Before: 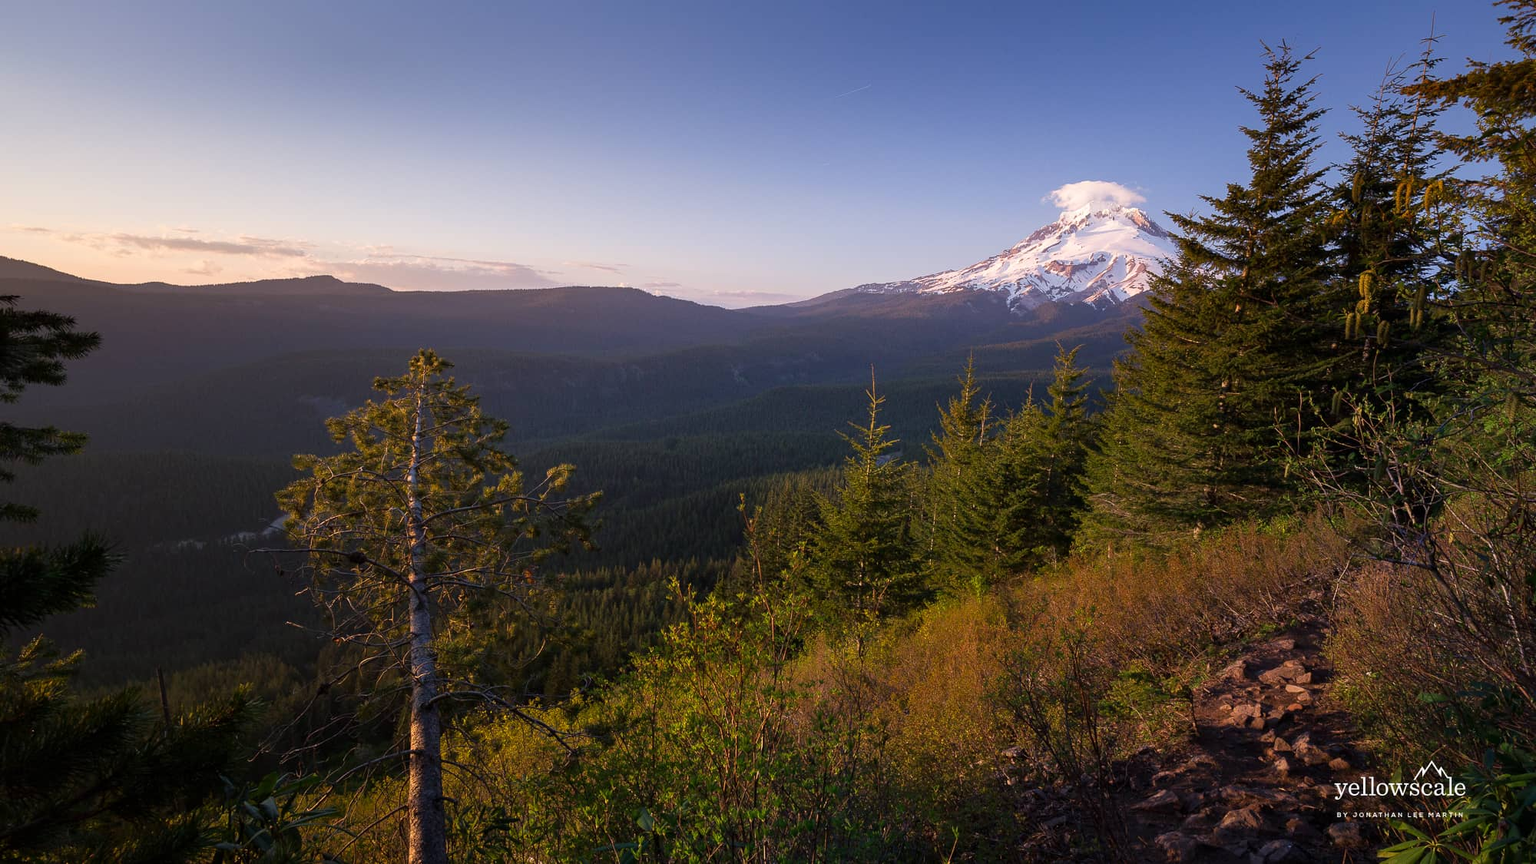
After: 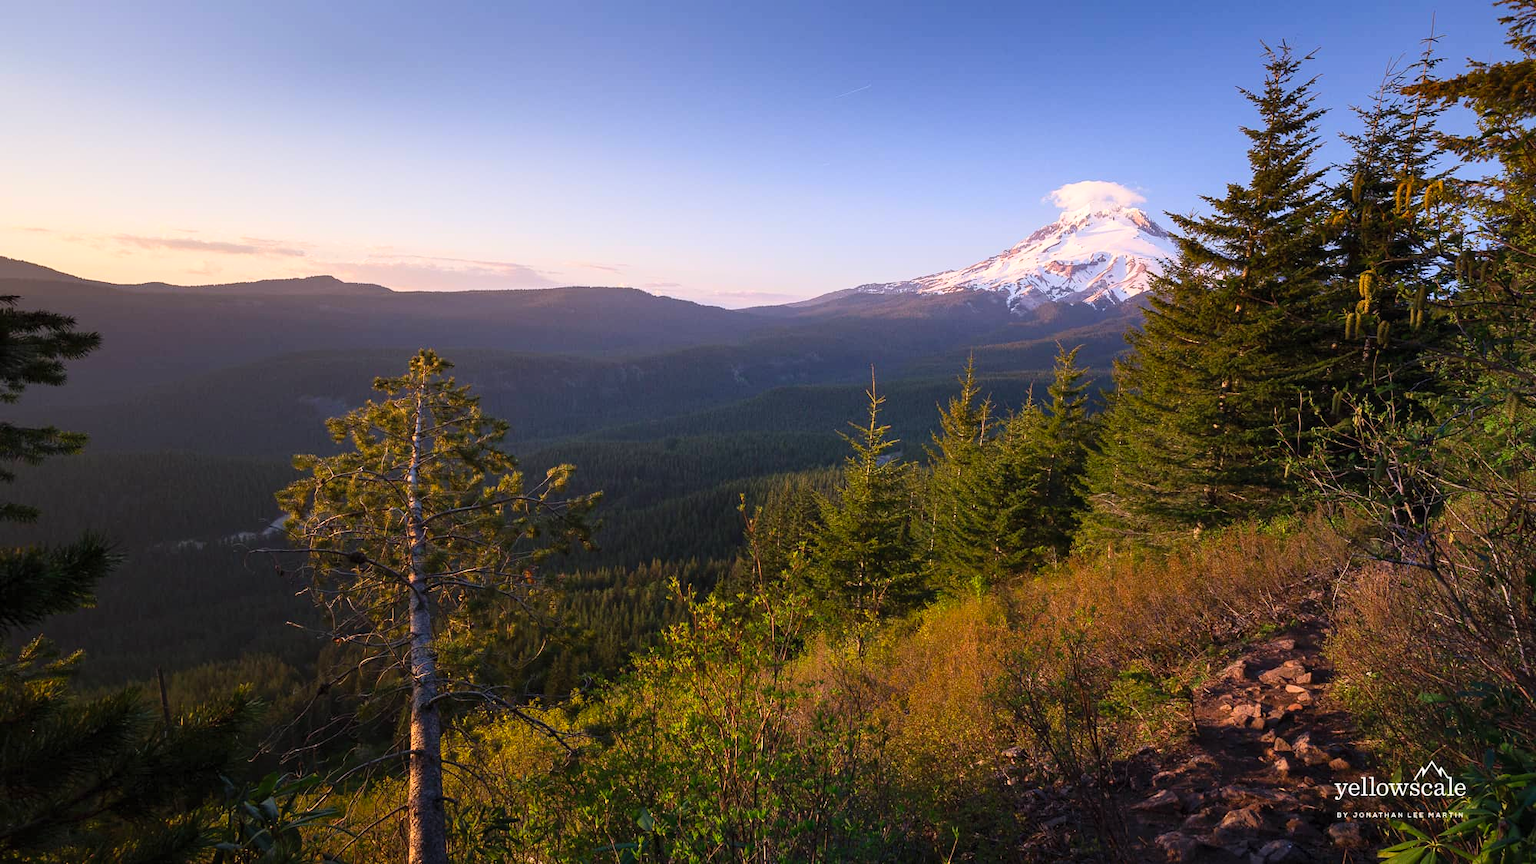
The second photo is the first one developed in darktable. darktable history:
contrast brightness saturation: contrast 0.199, brightness 0.169, saturation 0.228
